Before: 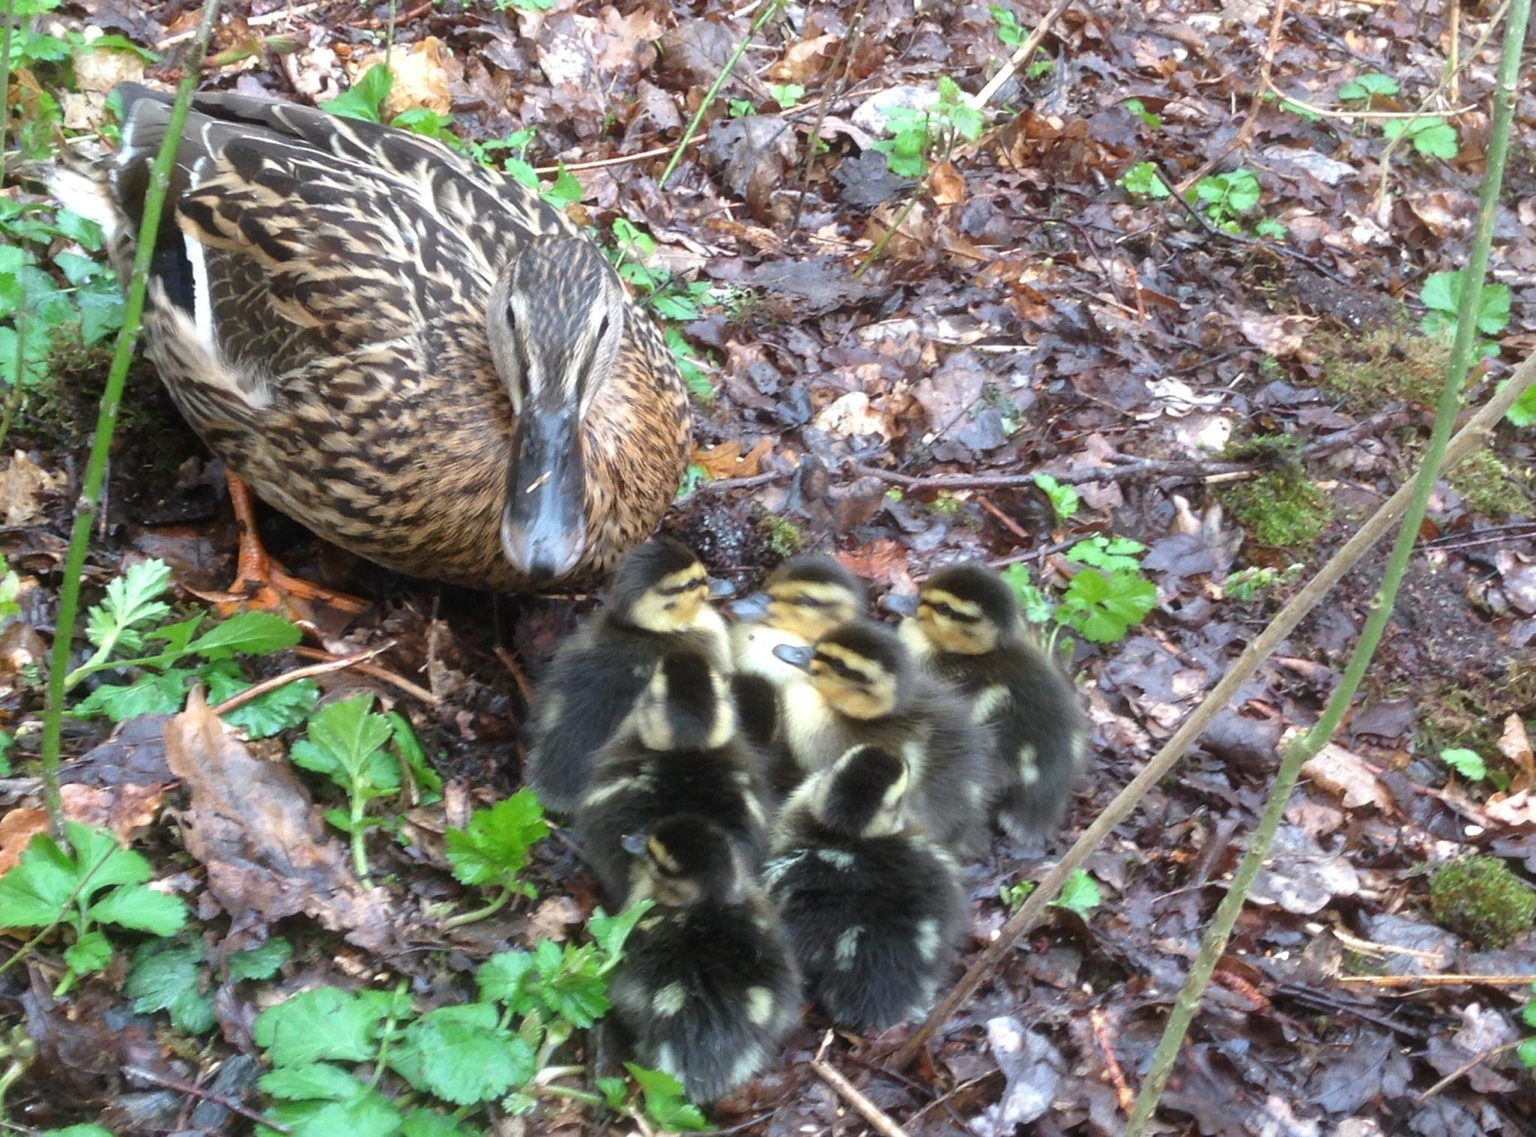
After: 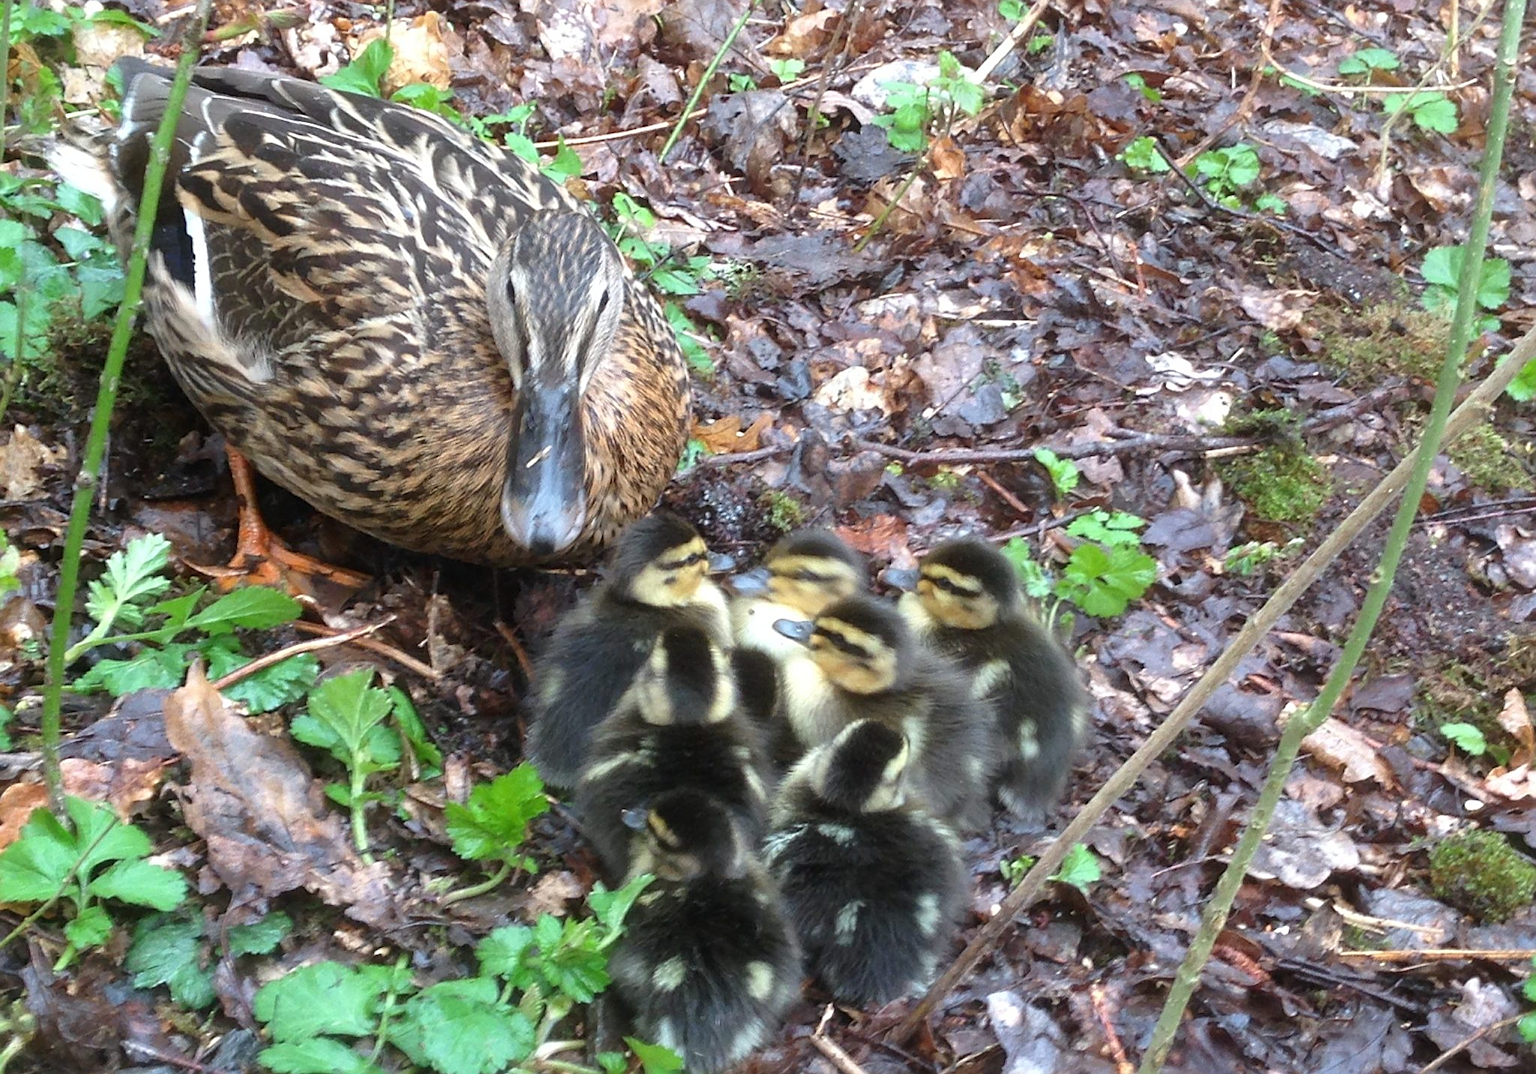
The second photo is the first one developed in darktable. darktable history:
crop and rotate: top 2.281%, bottom 3.229%
sharpen: on, module defaults
